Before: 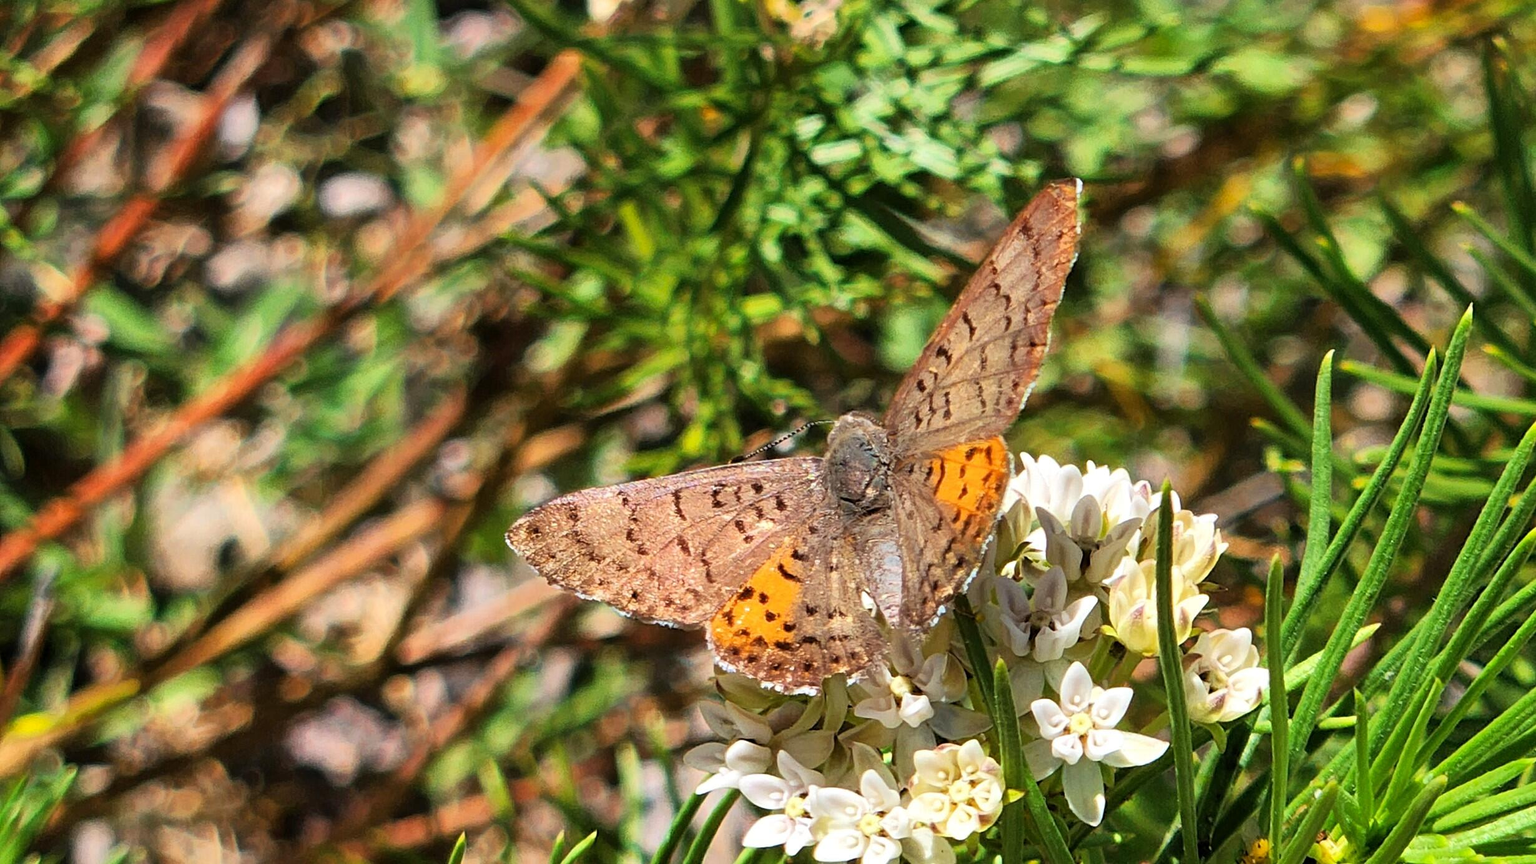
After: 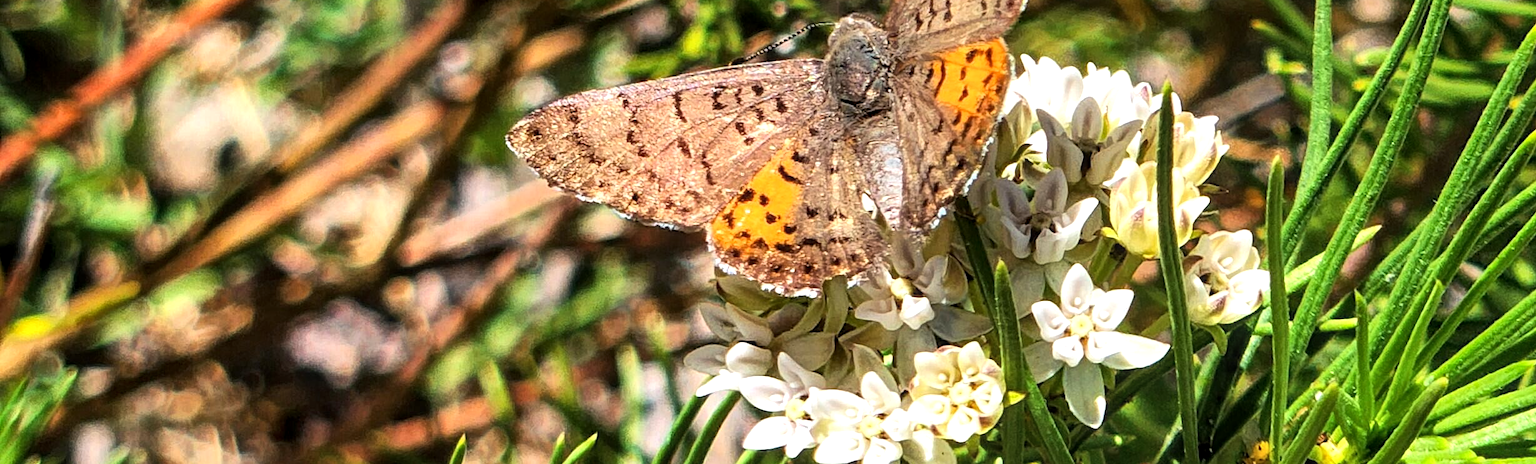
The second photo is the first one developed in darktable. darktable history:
local contrast: on, module defaults
crop and rotate: top 46.237%
tone equalizer: -8 EV -0.417 EV, -7 EV -0.389 EV, -6 EV -0.333 EV, -5 EV -0.222 EV, -3 EV 0.222 EV, -2 EV 0.333 EV, -1 EV 0.389 EV, +0 EV 0.417 EV, edges refinement/feathering 500, mask exposure compensation -1.57 EV, preserve details no
